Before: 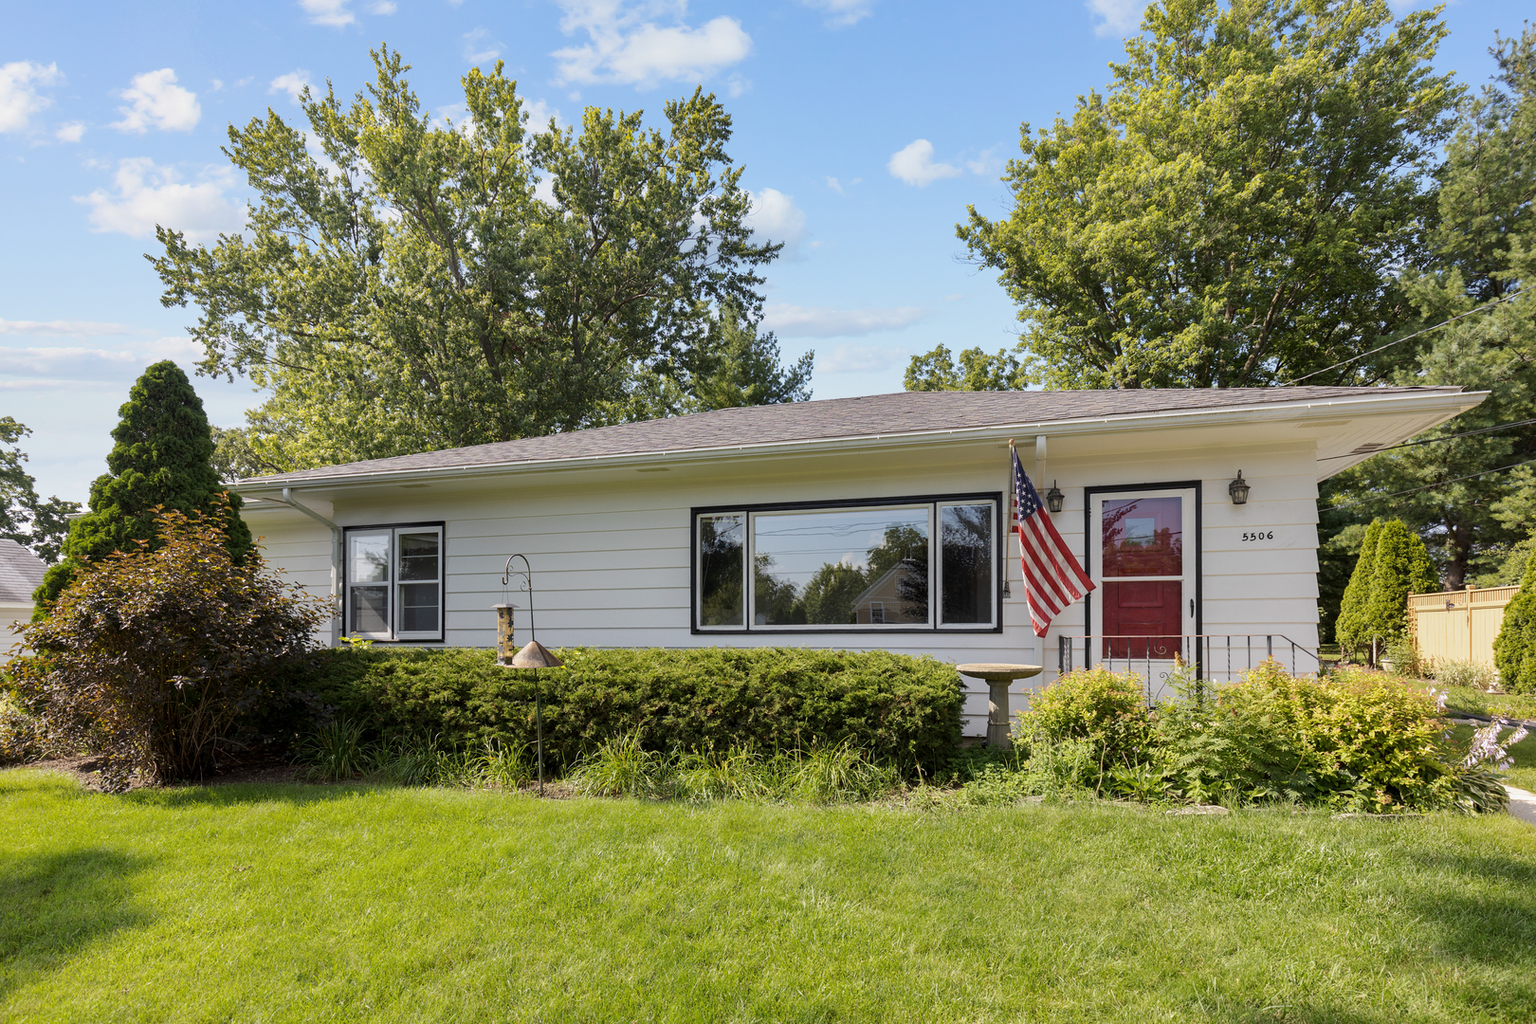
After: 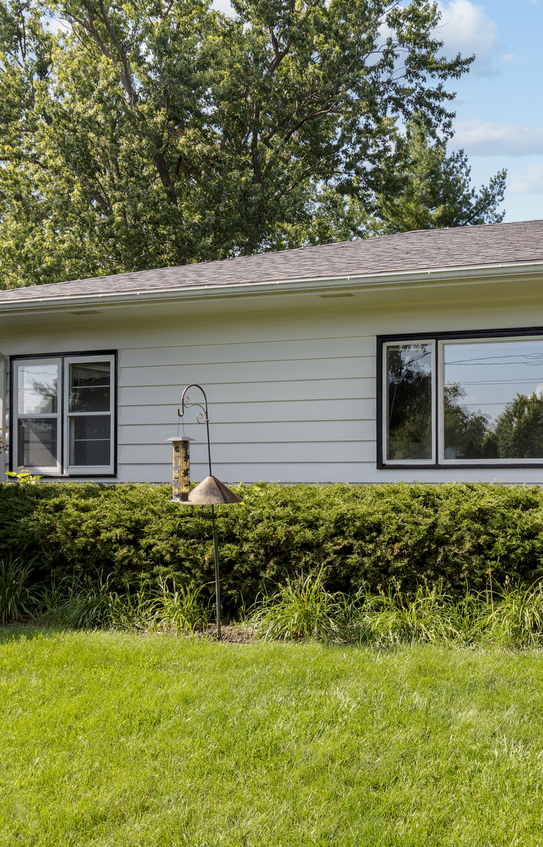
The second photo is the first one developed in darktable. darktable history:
crop and rotate: left 21.77%, top 18.528%, right 44.676%, bottom 2.997%
local contrast: on, module defaults
